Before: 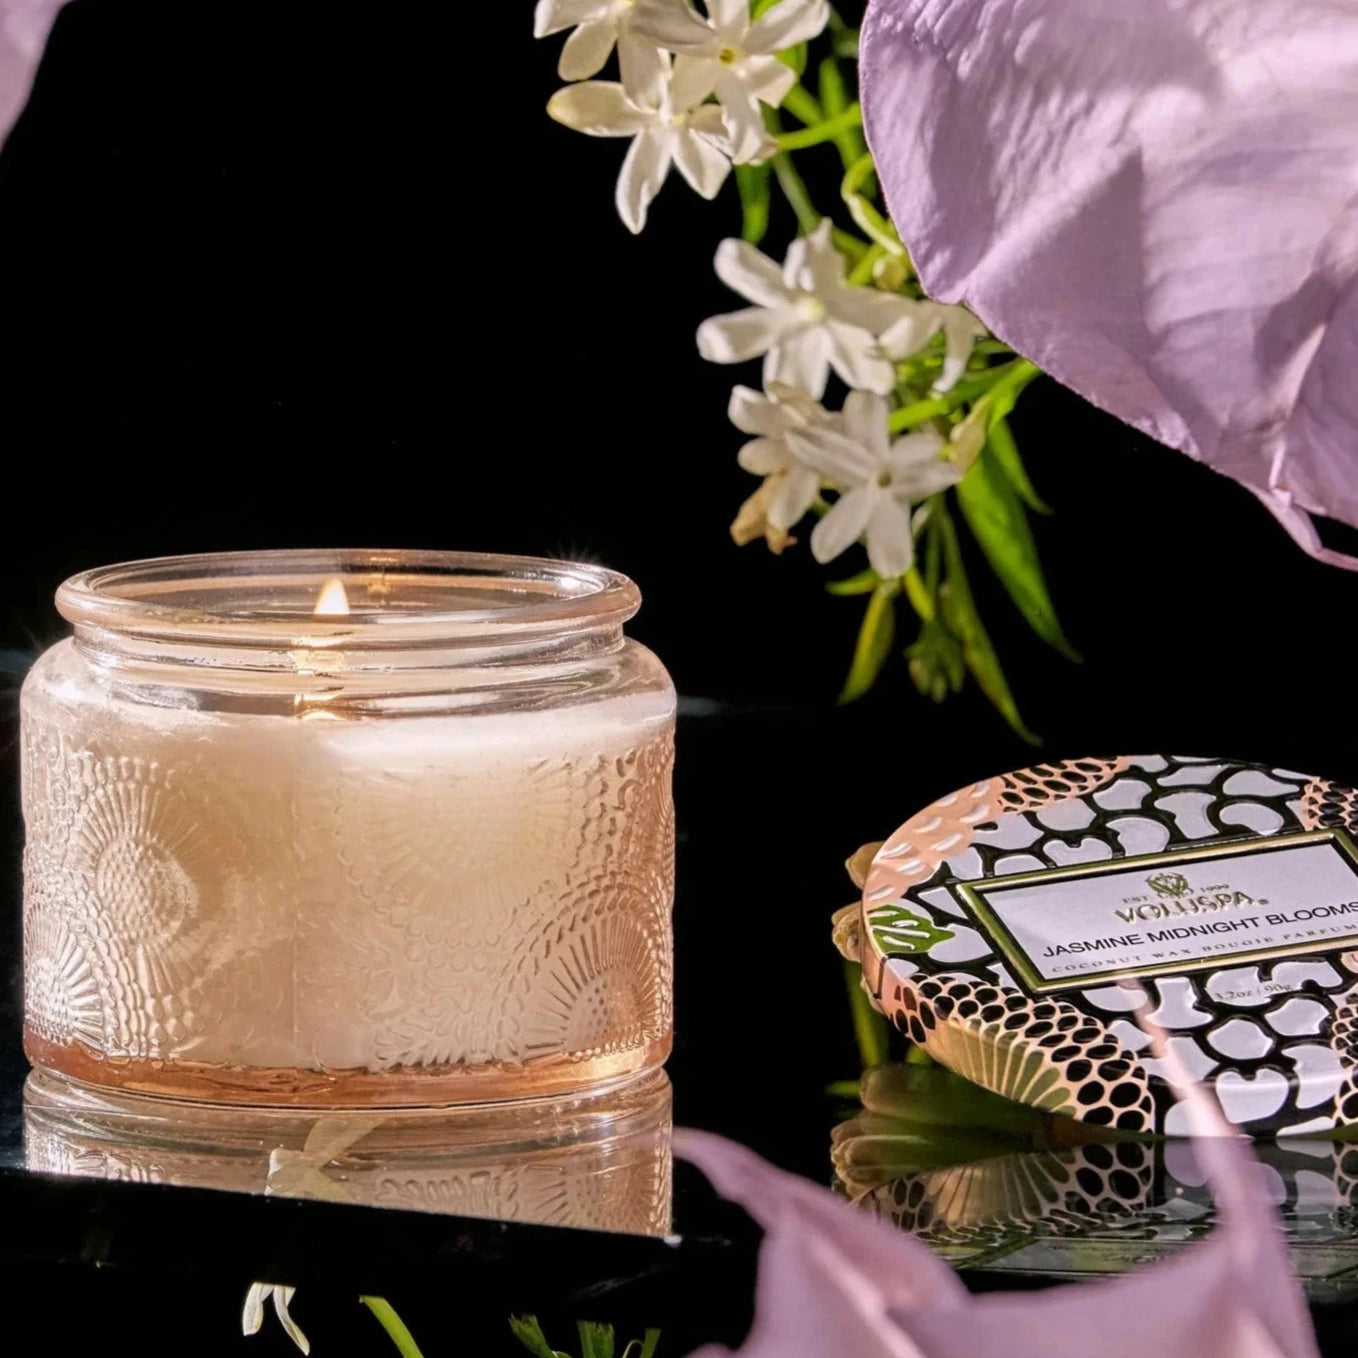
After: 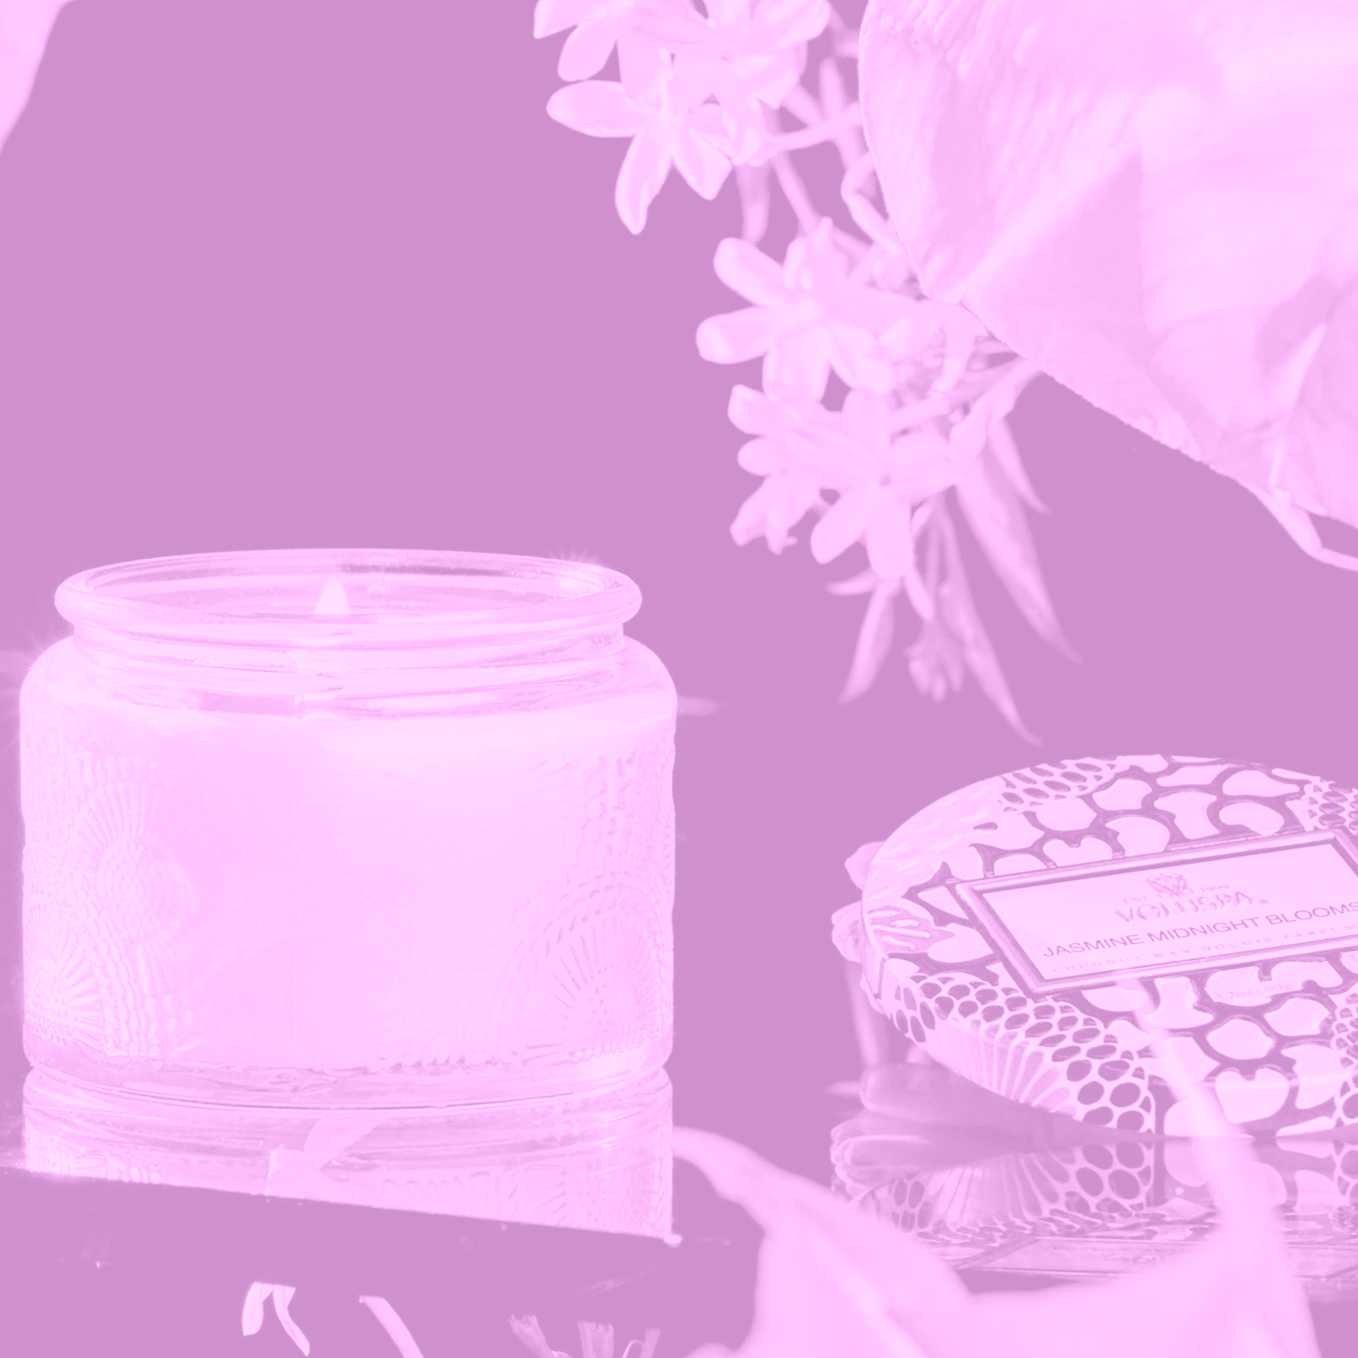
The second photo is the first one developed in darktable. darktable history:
color balance rgb: perceptual saturation grading › global saturation 25%, perceptual brilliance grading › mid-tones 10%, perceptual brilliance grading › shadows 15%, global vibrance 20%
colorize: hue 331.2°, saturation 69%, source mix 30.28%, lightness 69.02%, version 1
